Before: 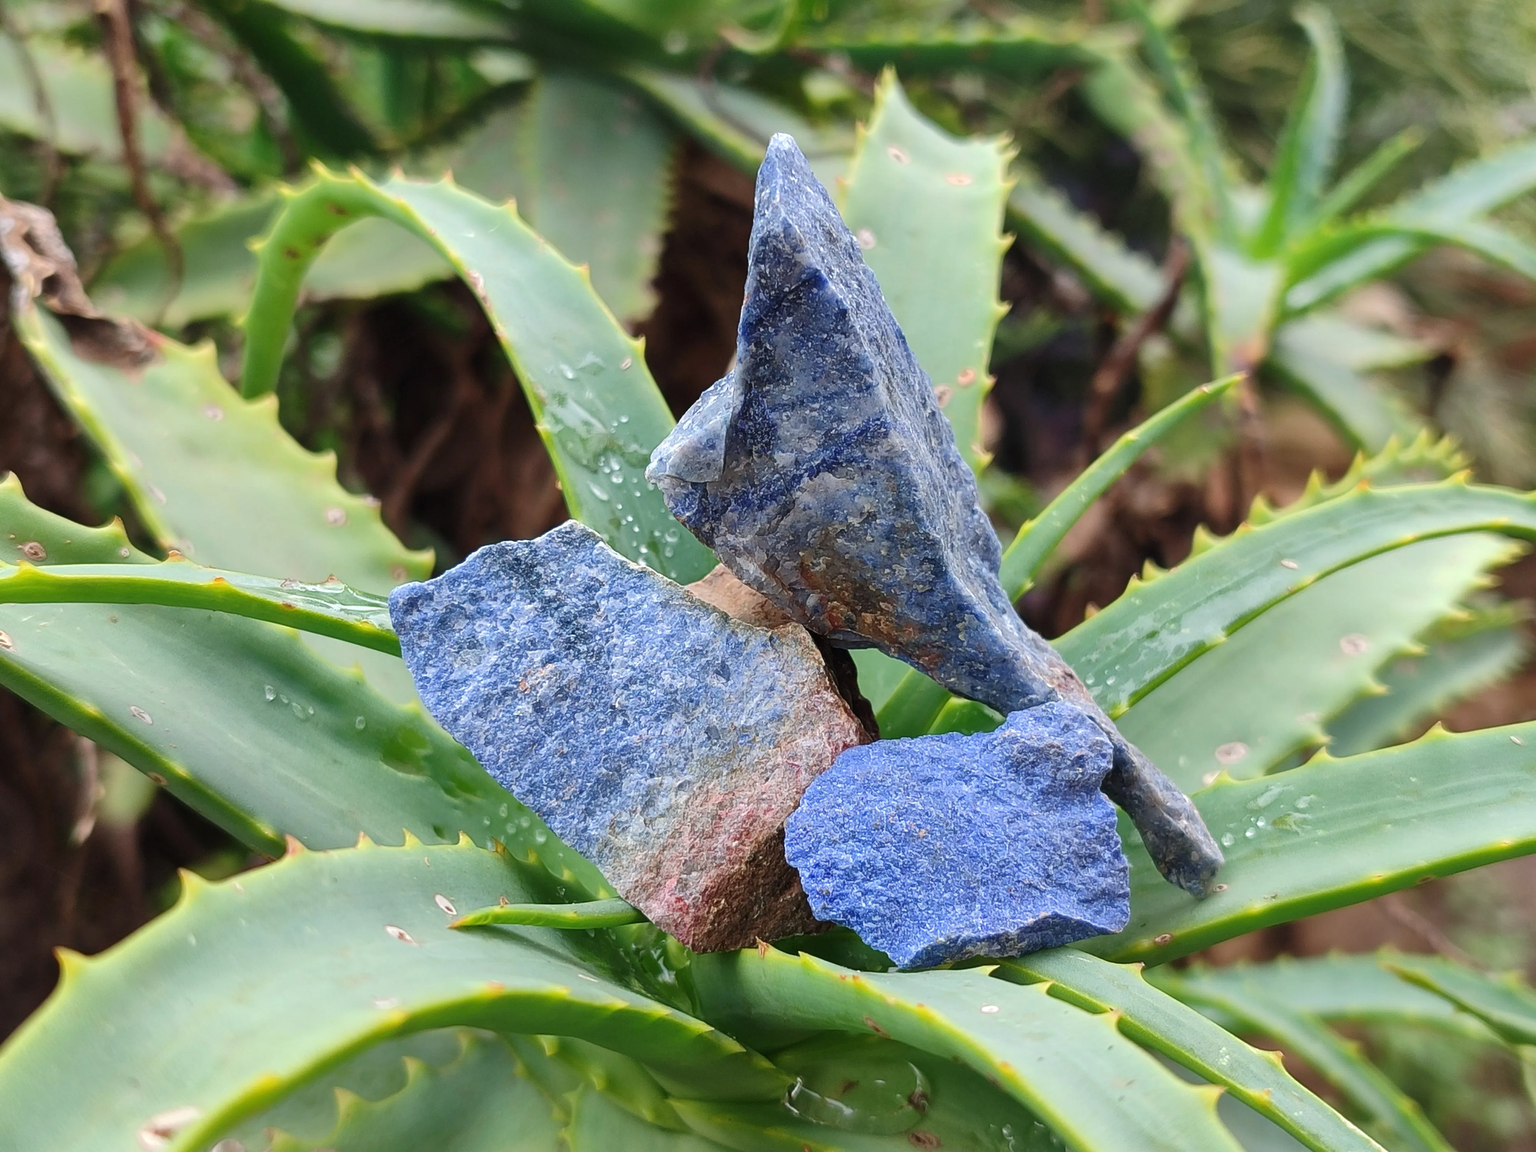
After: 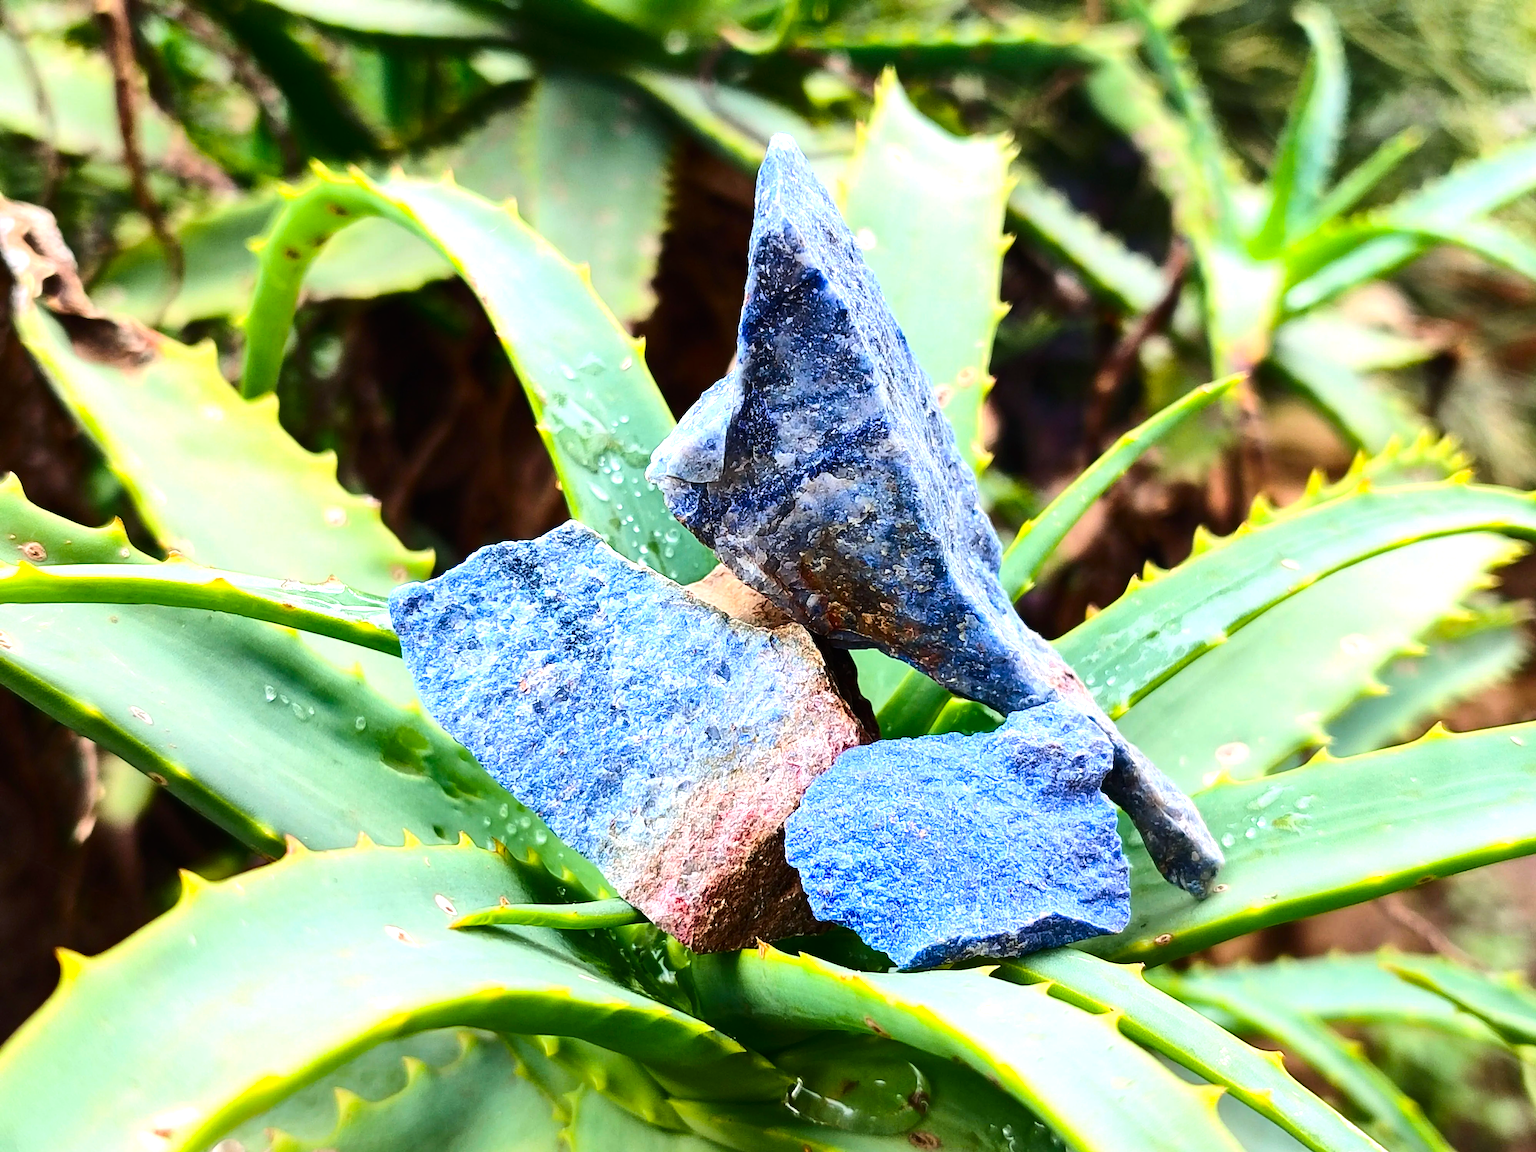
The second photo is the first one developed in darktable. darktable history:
tone equalizer: -8 EV -1.08 EV, -7 EV -1.01 EV, -6 EV -0.867 EV, -5 EV -0.578 EV, -3 EV 0.578 EV, -2 EV 0.867 EV, -1 EV 1.01 EV, +0 EV 1.08 EV, edges refinement/feathering 500, mask exposure compensation -1.57 EV, preserve details no
contrast brightness saturation: contrast 0.18, saturation 0.3
color balance rgb: perceptual saturation grading › global saturation 25%, perceptual brilliance grading › mid-tones 10%, perceptual brilliance grading › shadows 15%, global vibrance 20%
color zones: curves: ch0 [(0, 0.5) (0.143, 0.5) (0.286, 0.5) (0.429, 0.504) (0.571, 0.5) (0.714, 0.509) (0.857, 0.5) (1, 0.5)]; ch1 [(0, 0.425) (0.143, 0.425) (0.286, 0.375) (0.429, 0.405) (0.571, 0.5) (0.714, 0.47) (0.857, 0.425) (1, 0.435)]; ch2 [(0, 0.5) (0.143, 0.5) (0.286, 0.5) (0.429, 0.517) (0.571, 0.5) (0.714, 0.51) (0.857, 0.5) (1, 0.5)]
